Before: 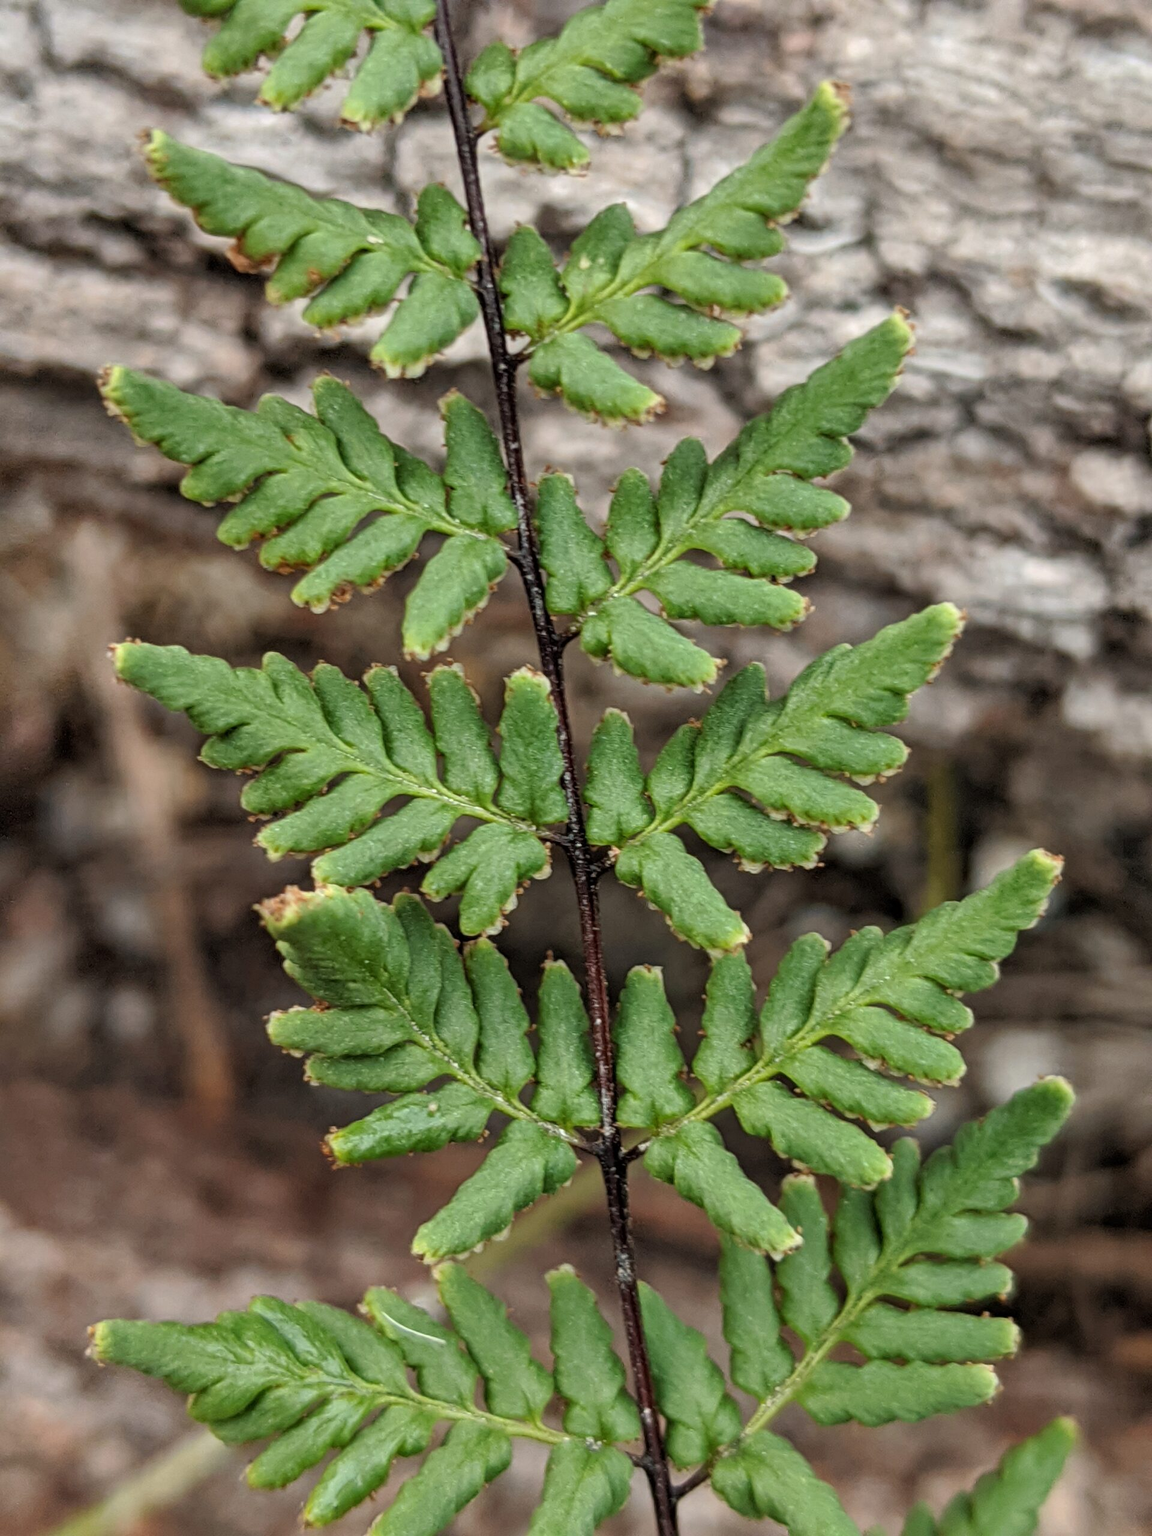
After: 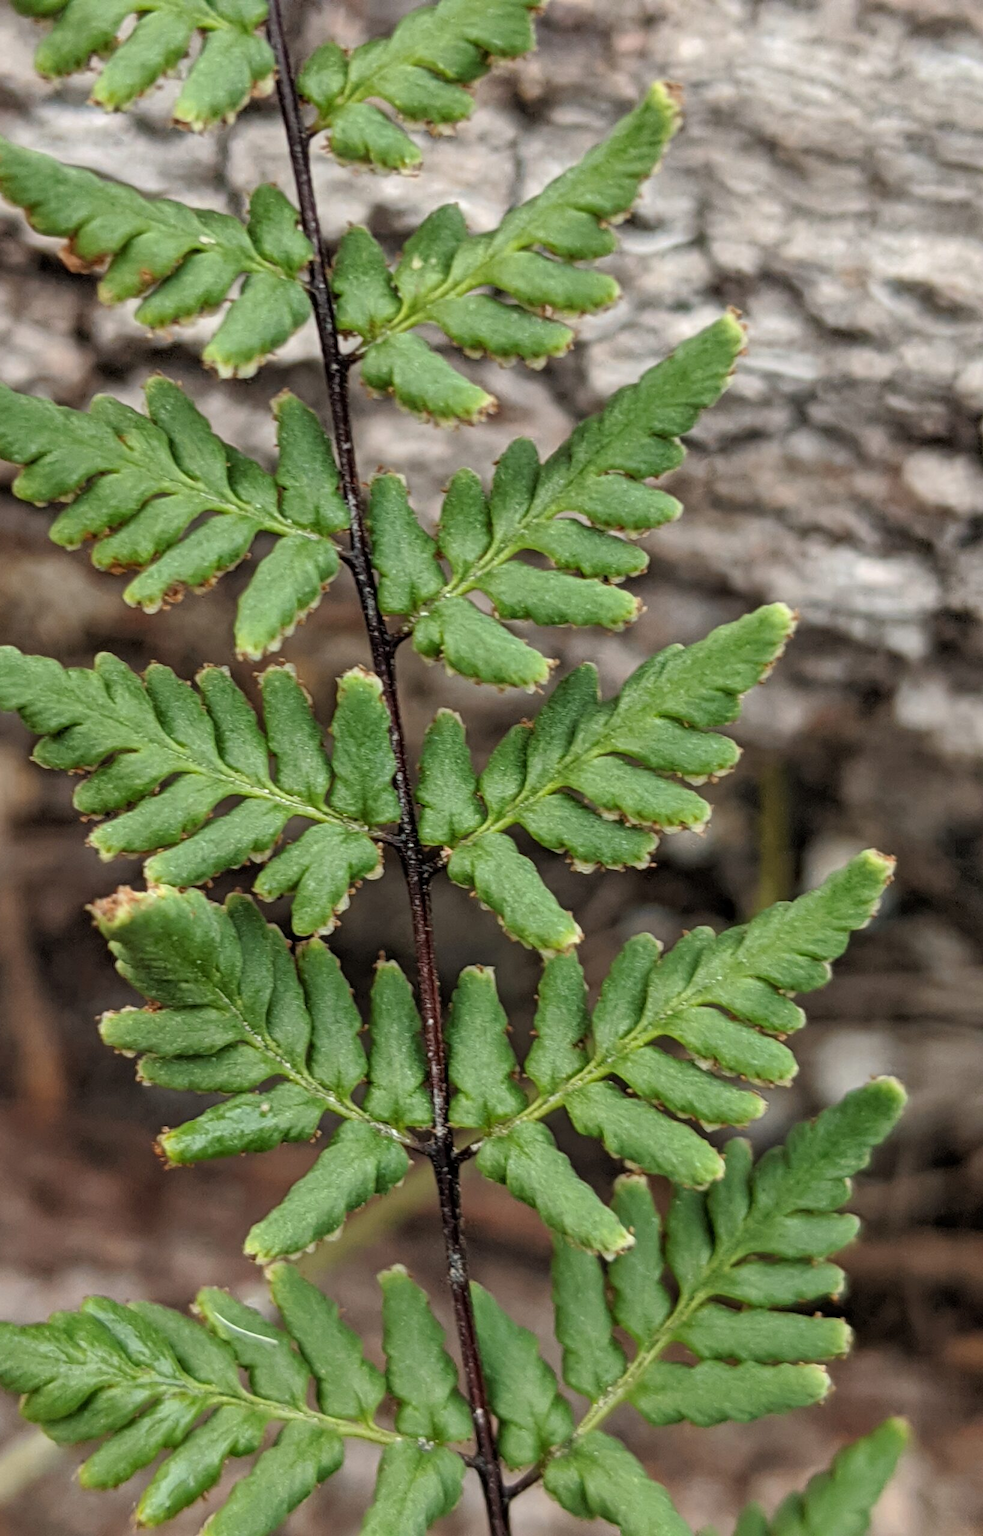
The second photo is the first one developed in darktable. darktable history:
exposure: compensate highlight preservation false
crop and rotate: left 14.584%
tone equalizer: on, module defaults
